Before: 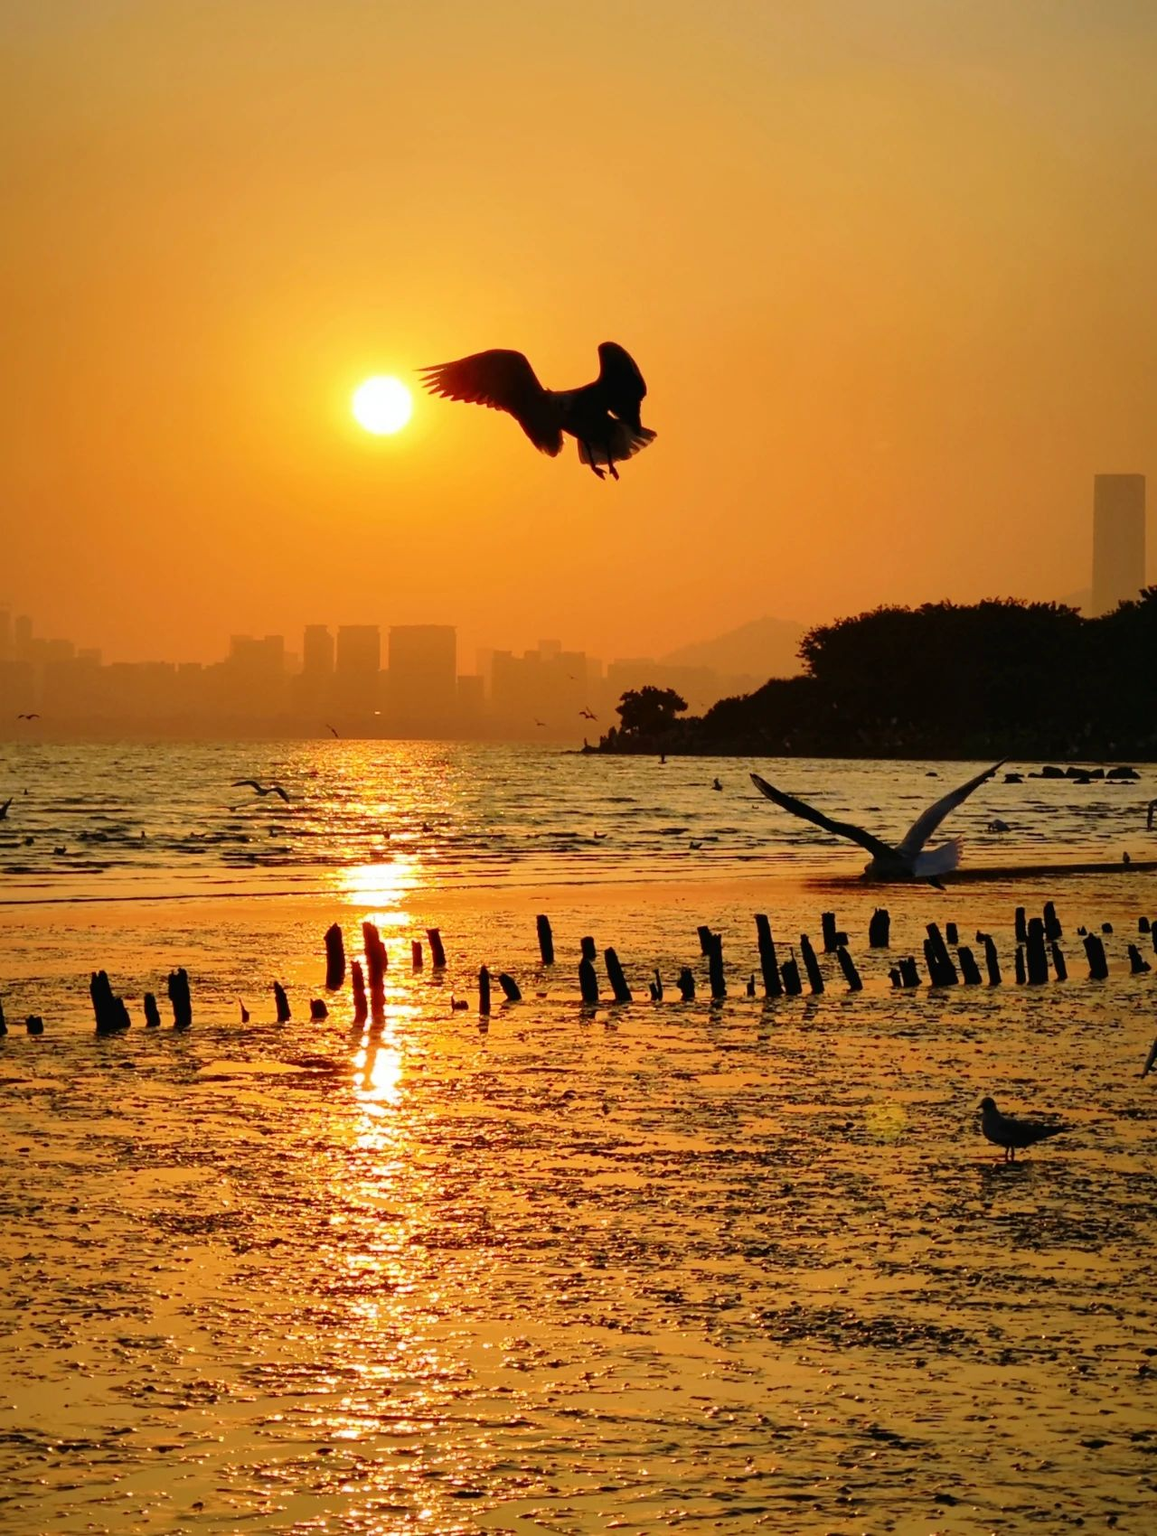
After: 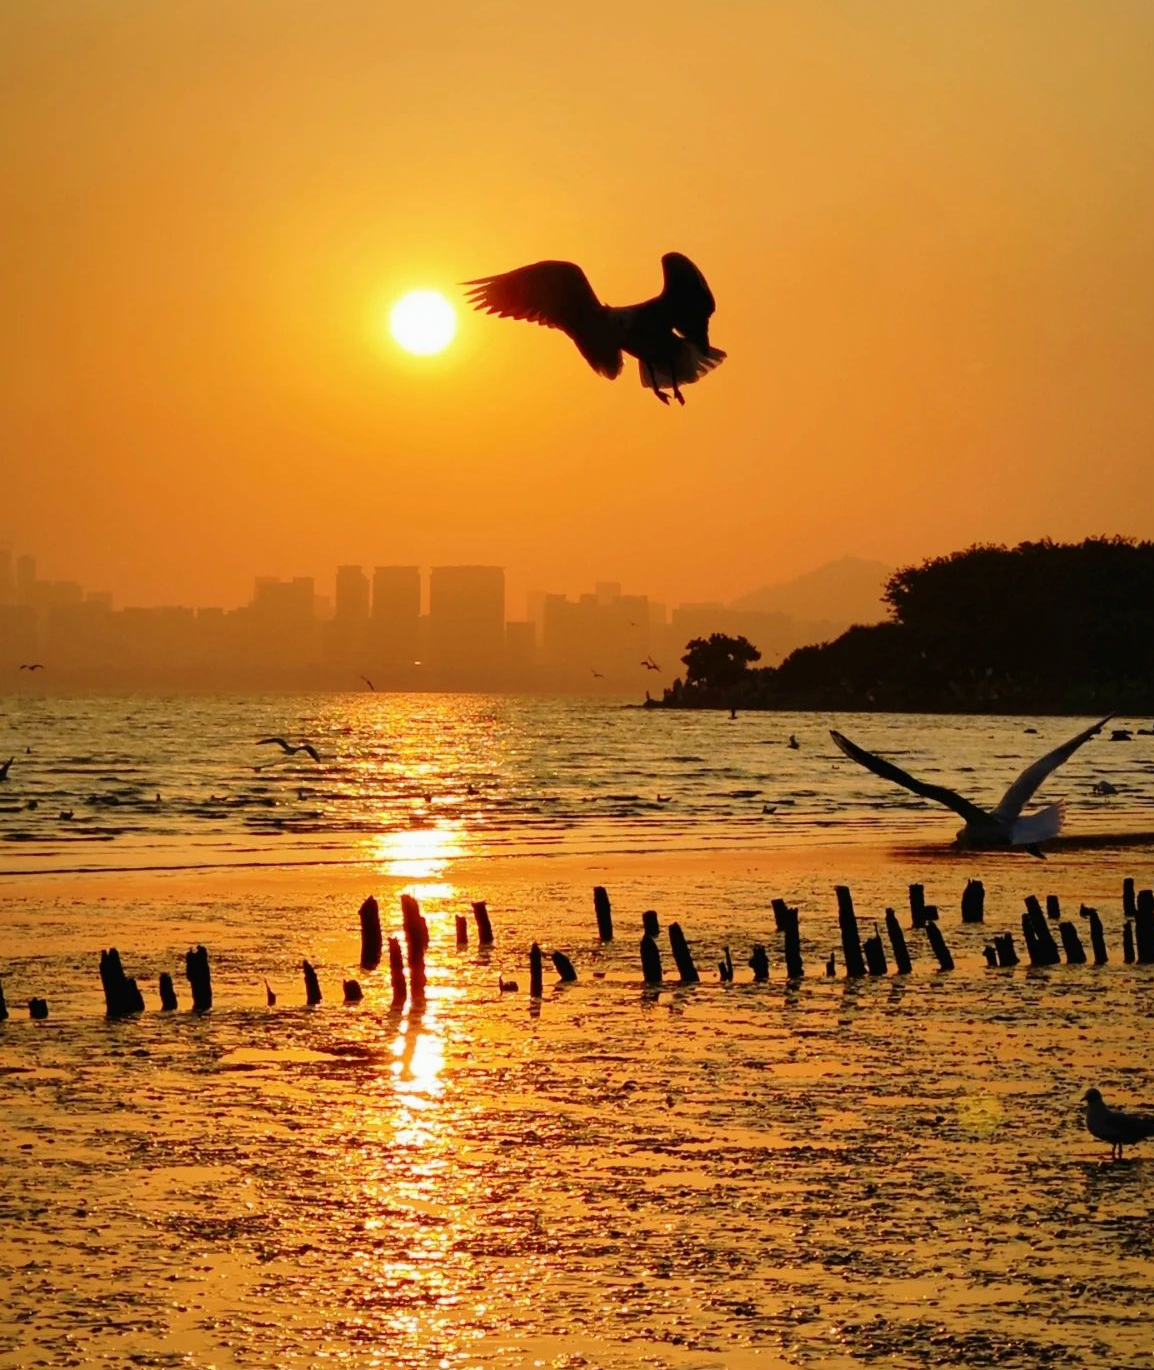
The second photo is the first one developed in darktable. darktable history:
crop: top 7.416%, right 9.806%, bottom 11.961%
exposure: exposure -0.044 EV, compensate highlight preservation false
